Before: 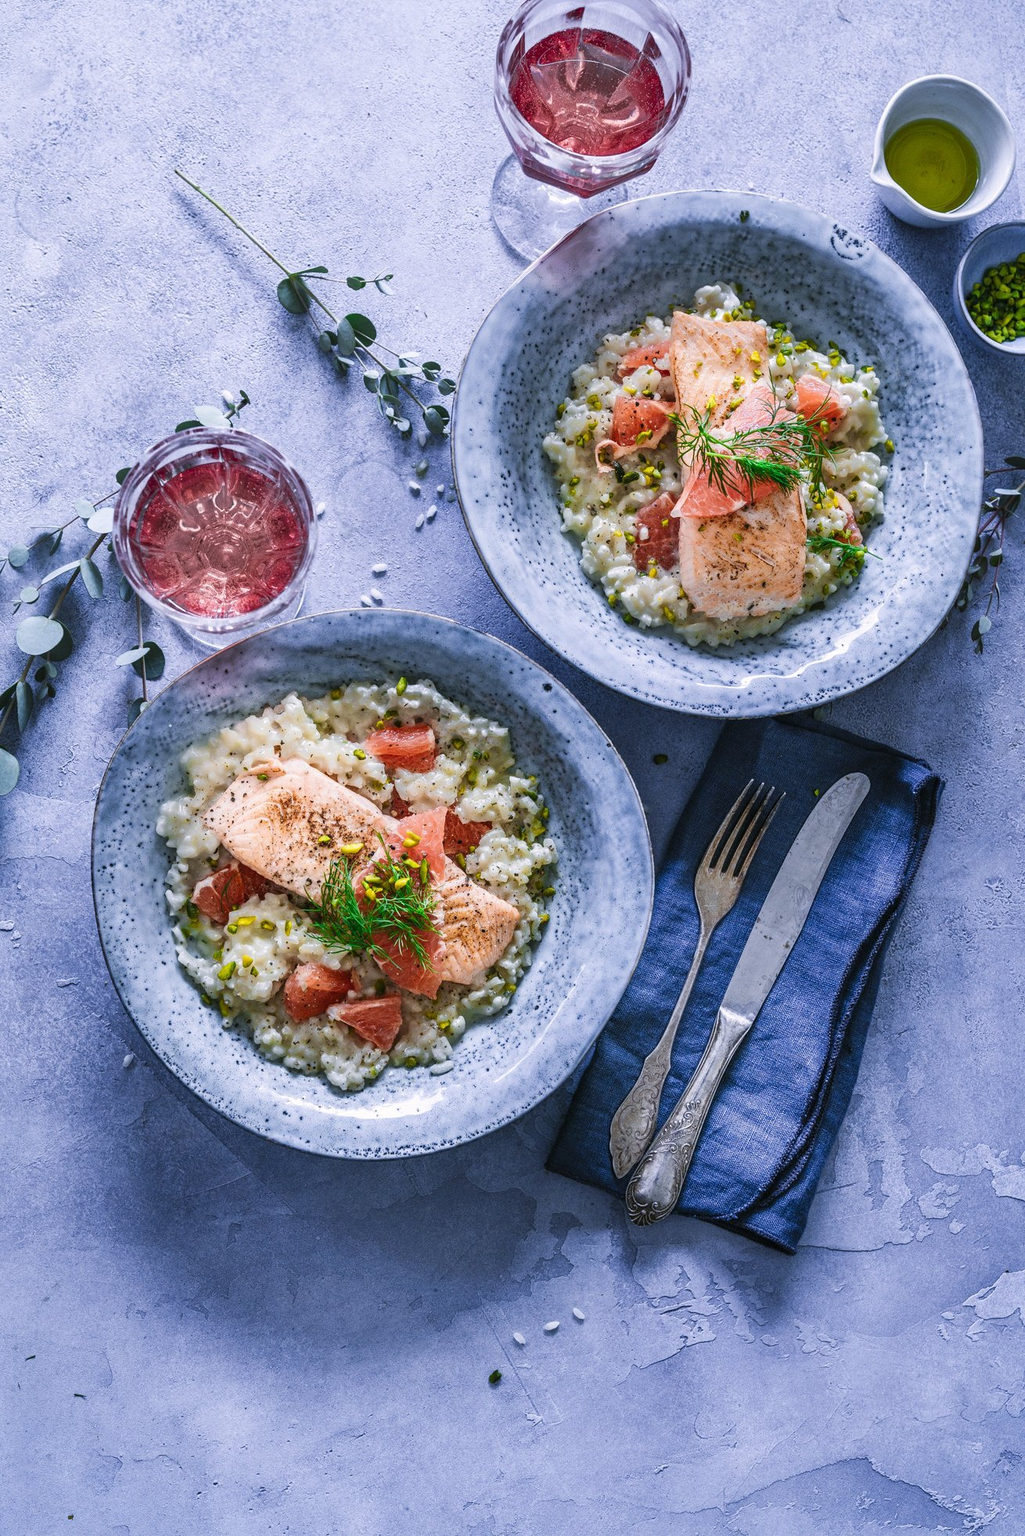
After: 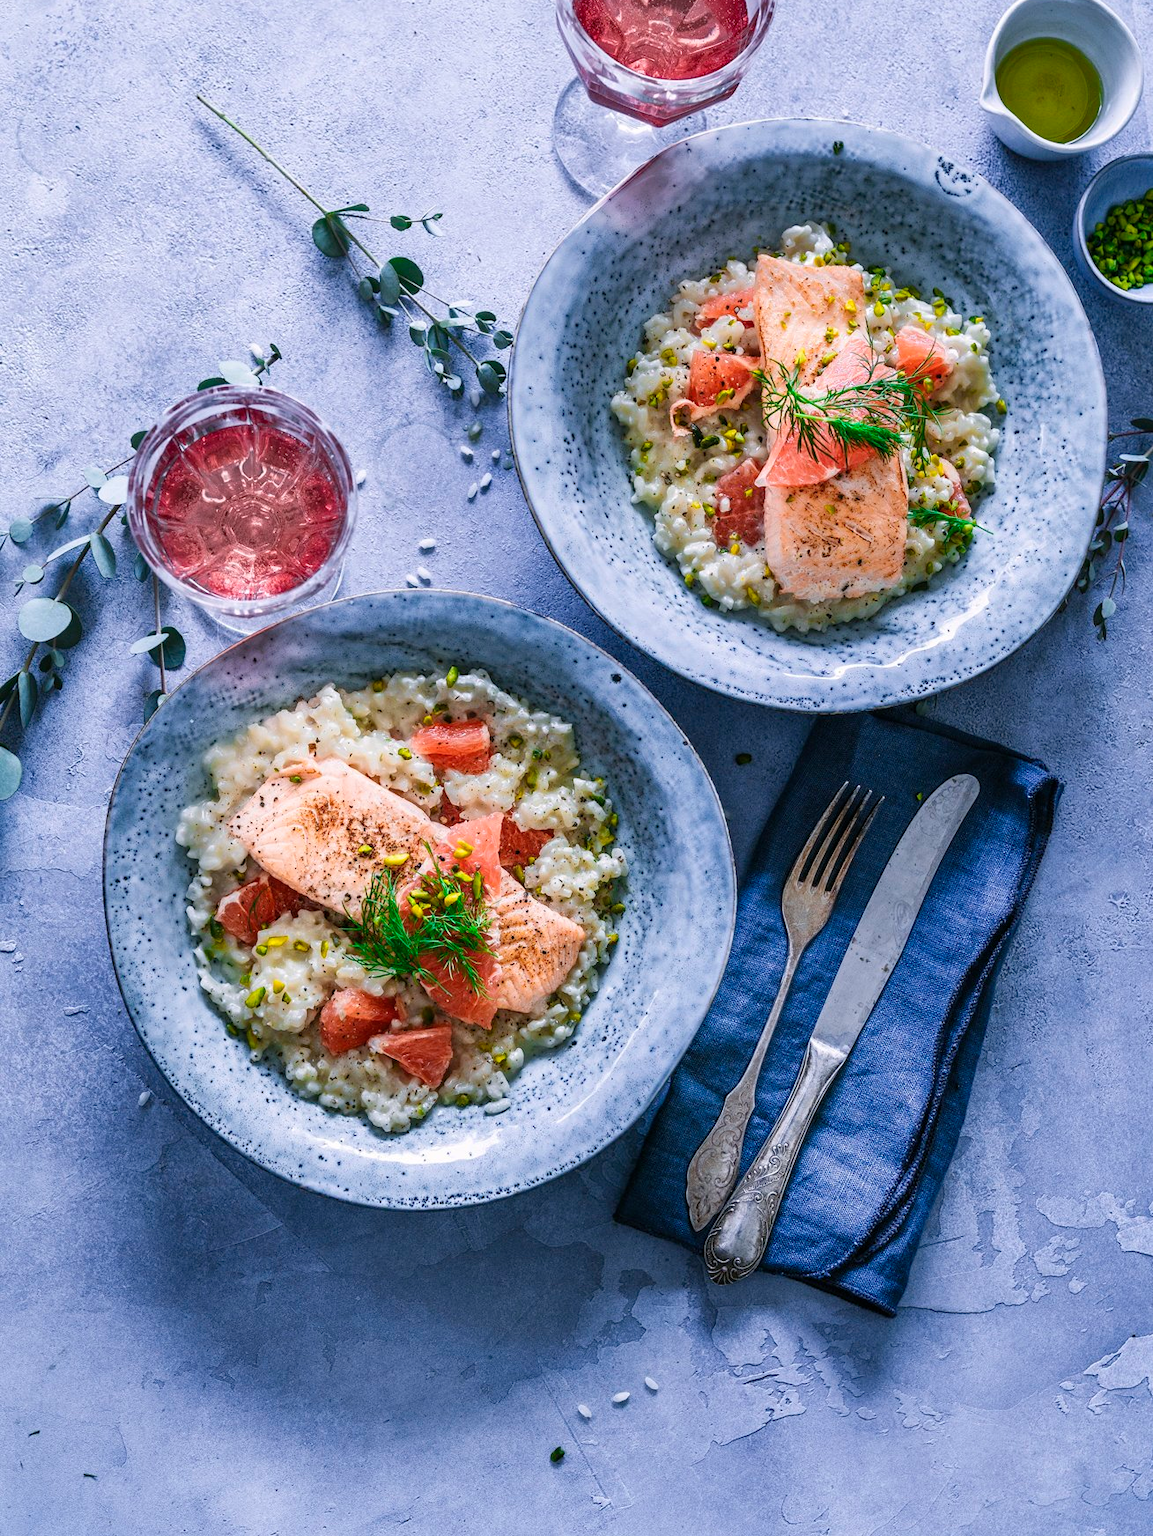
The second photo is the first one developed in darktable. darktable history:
crop and rotate: top 5.554%, bottom 5.612%
